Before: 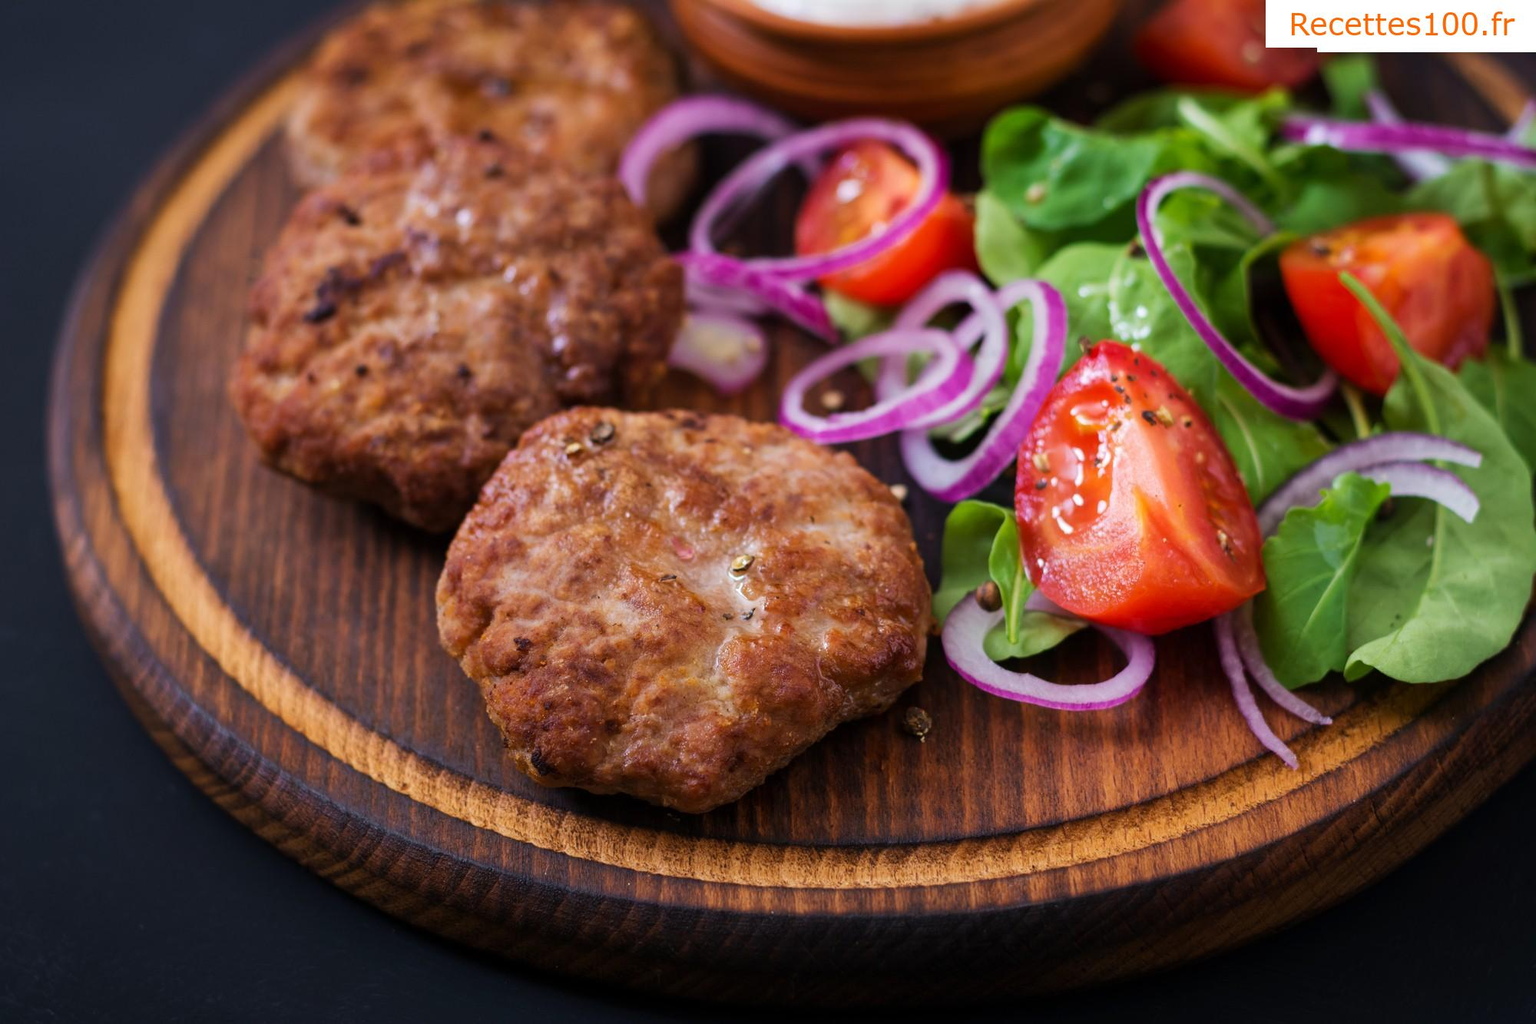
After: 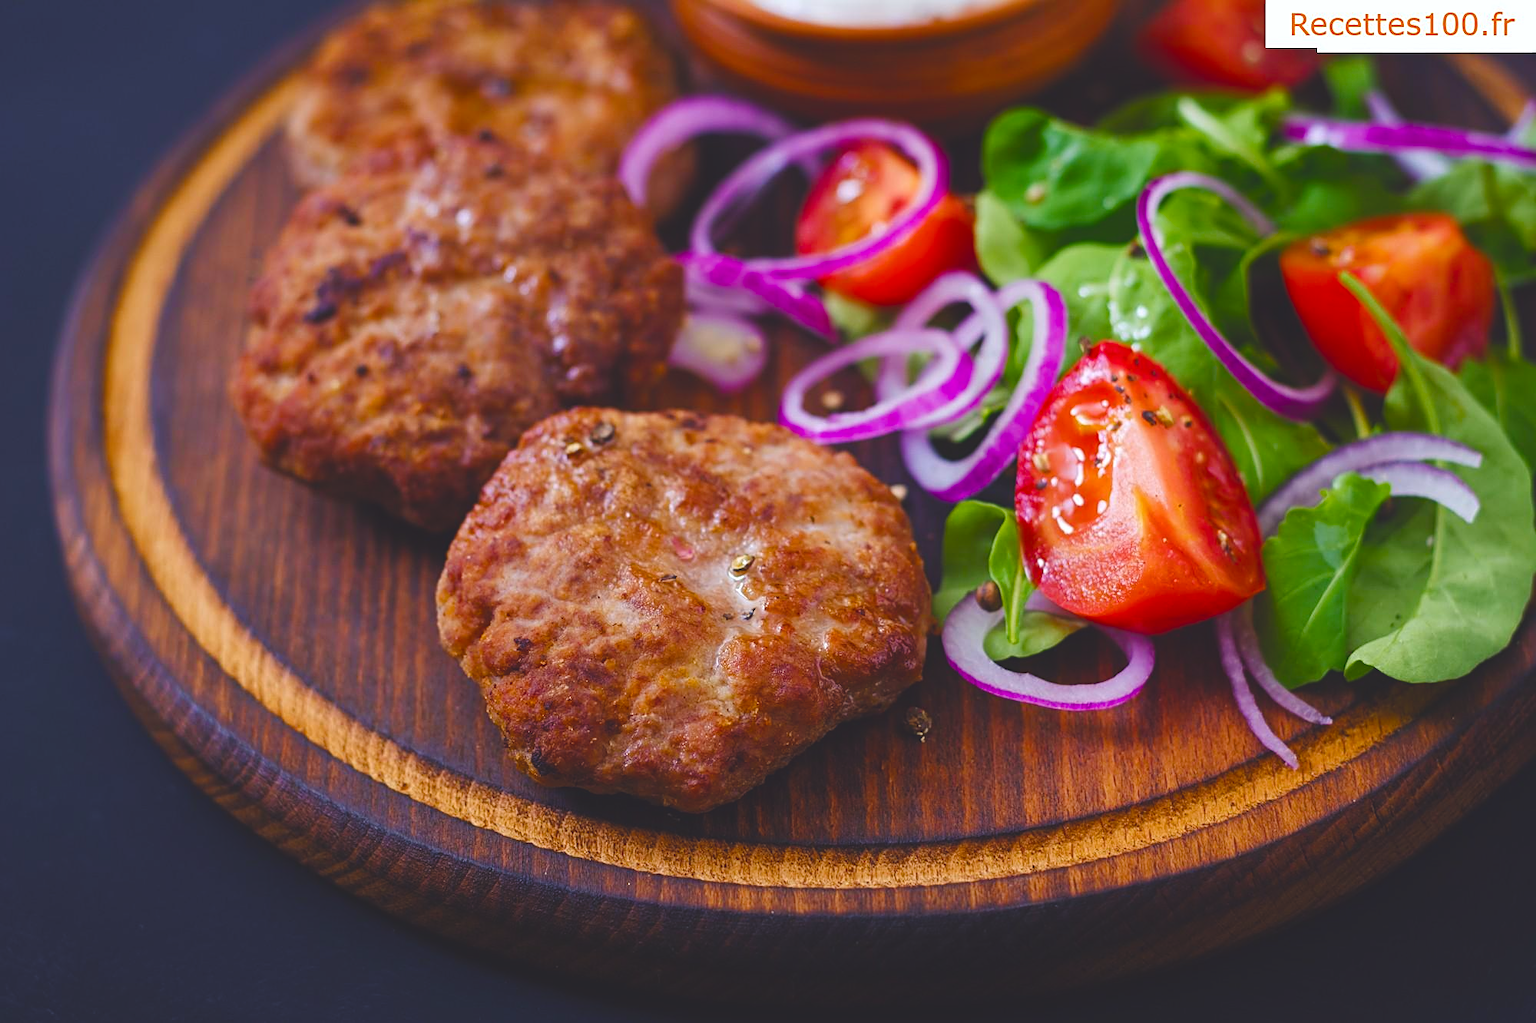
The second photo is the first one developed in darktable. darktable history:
white balance: red 0.954, blue 1.079
color balance rgb: shadows lift › chroma 3%, shadows lift › hue 280.8°, power › hue 330°, highlights gain › chroma 3%, highlights gain › hue 75.6°, global offset › luminance 2%, perceptual saturation grading › global saturation 20%, perceptual saturation grading › highlights -25%, perceptual saturation grading › shadows 50%, global vibrance 20.33%
sharpen: on, module defaults
